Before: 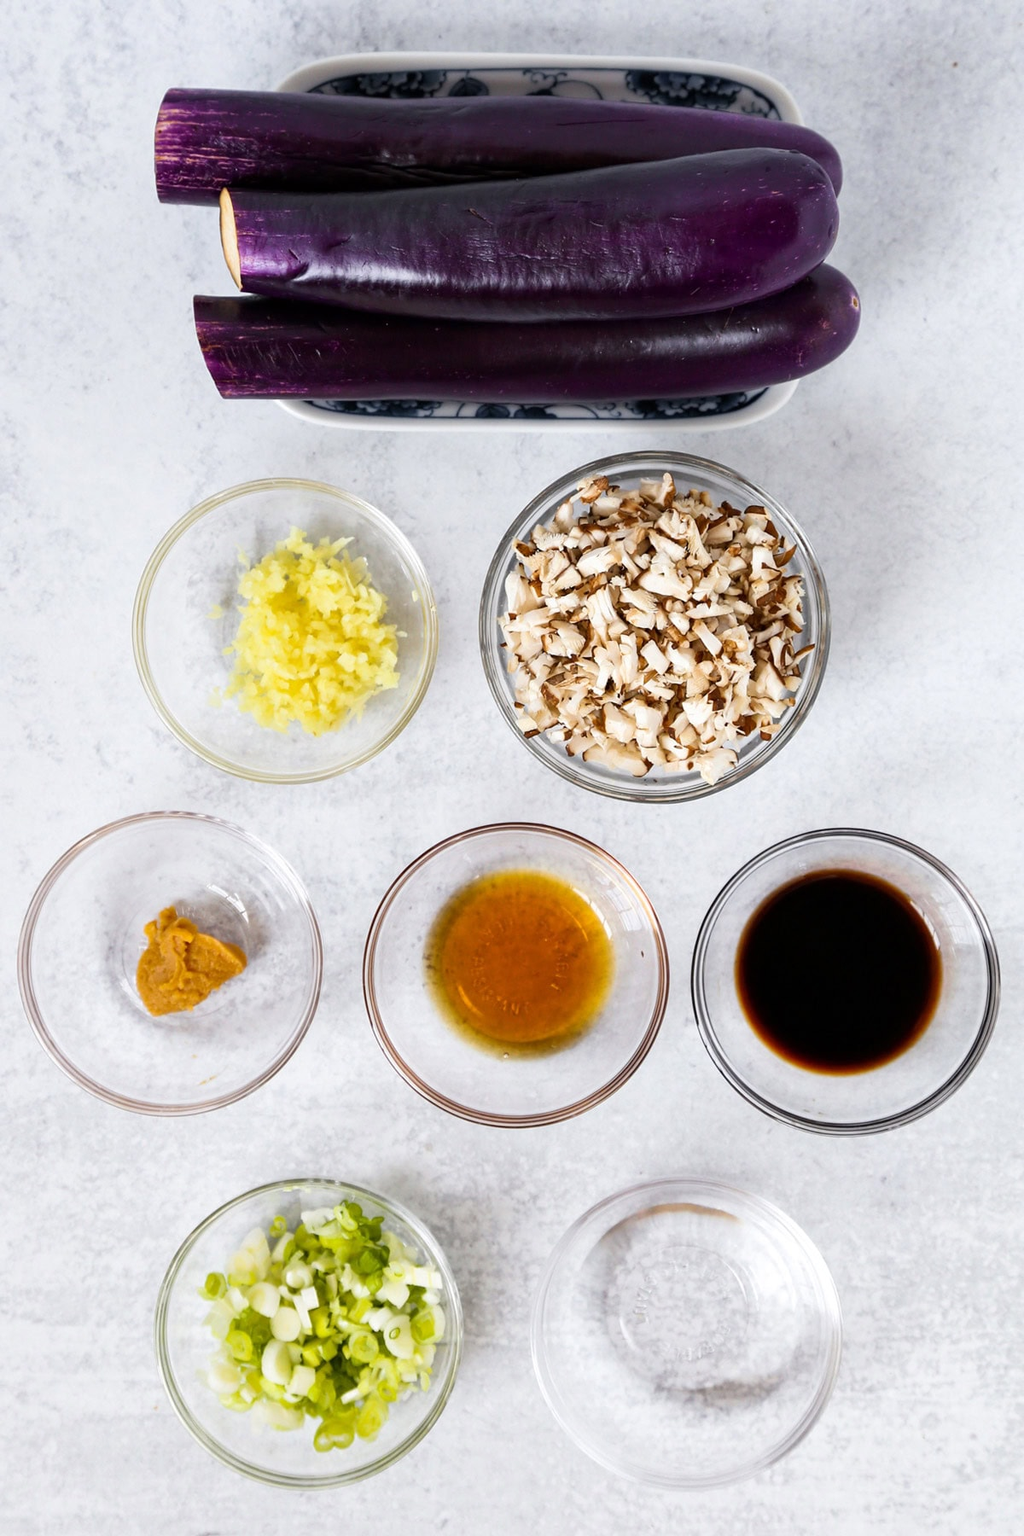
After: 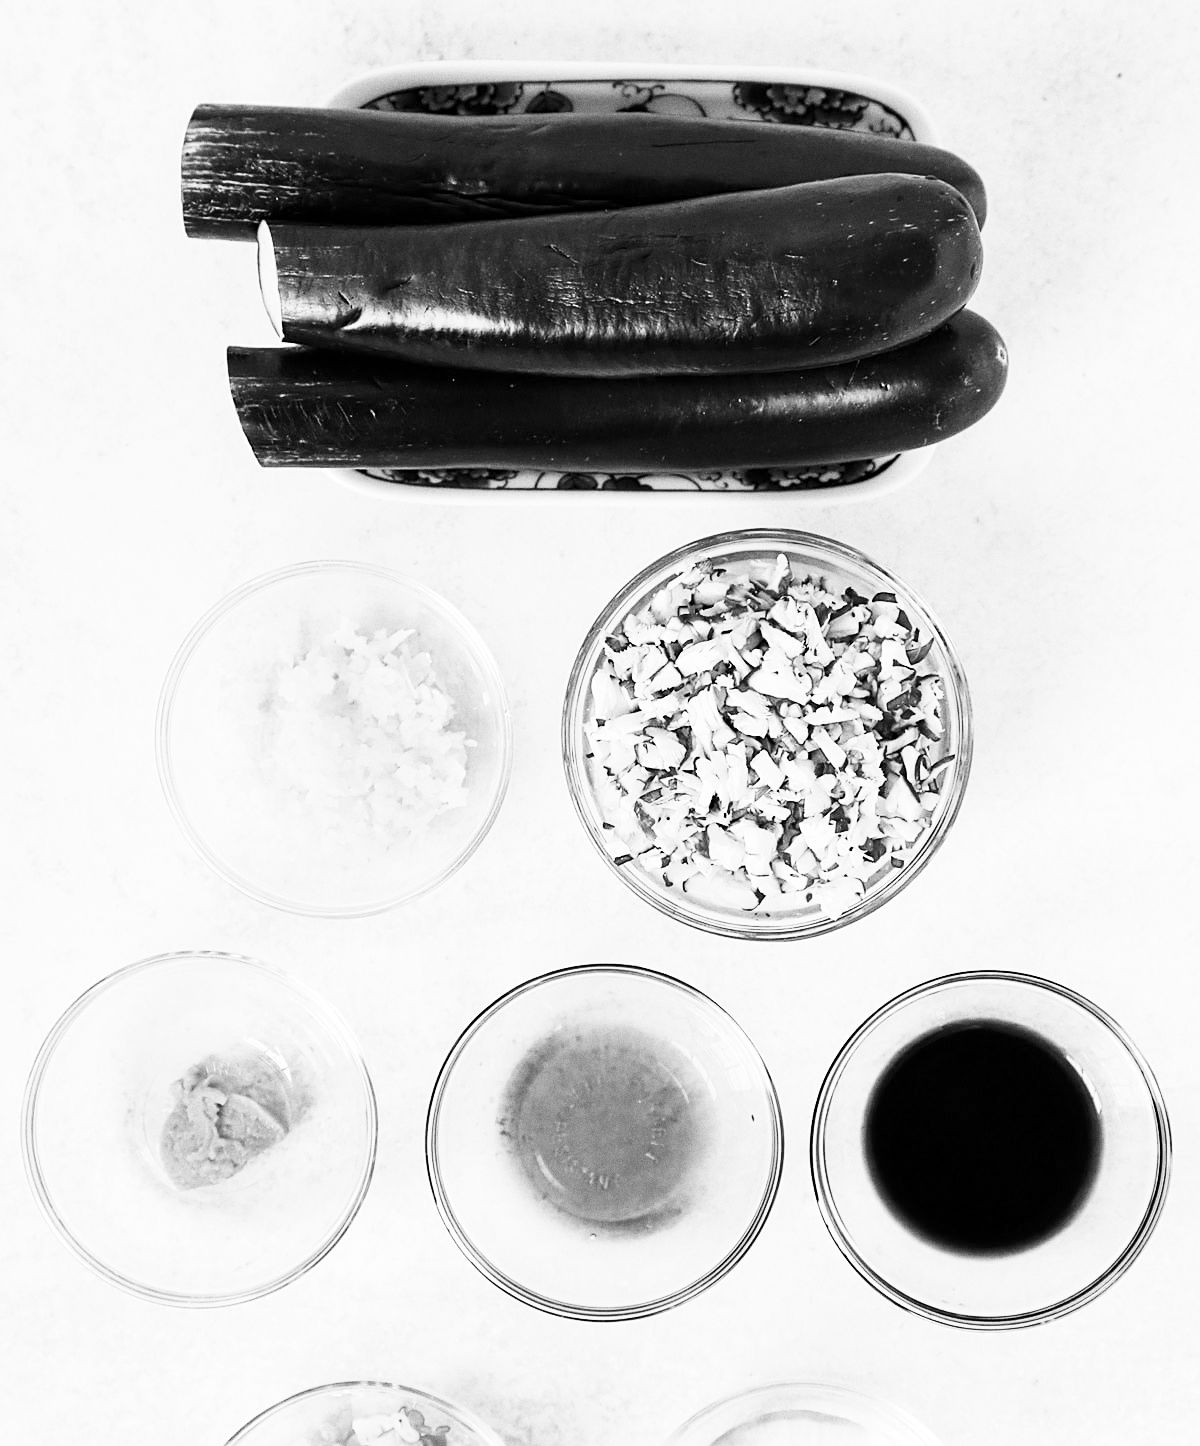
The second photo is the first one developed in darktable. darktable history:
crop: bottom 19.644%
tone curve: curves: ch0 [(0, 0) (0.003, 0.003) (0.011, 0.013) (0.025, 0.028) (0.044, 0.05) (0.069, 0.078) (0.1, 0.113) (0.136, 0.153) (0.177, 0.2) (0.224, 0.271) (0.277, 0.374) (0.335, 0.47) (0.399, 0.574) (0.468, 0.688) (0.543, 0.79) (0.623, 0.859) (0.709, 0.919) (0.801, 0.957) (0.898, 0.978) (1, 1)], preserve colors none
grain: on, module defaults
monochrome: on, module defaults
sharpen: on, module defaults
